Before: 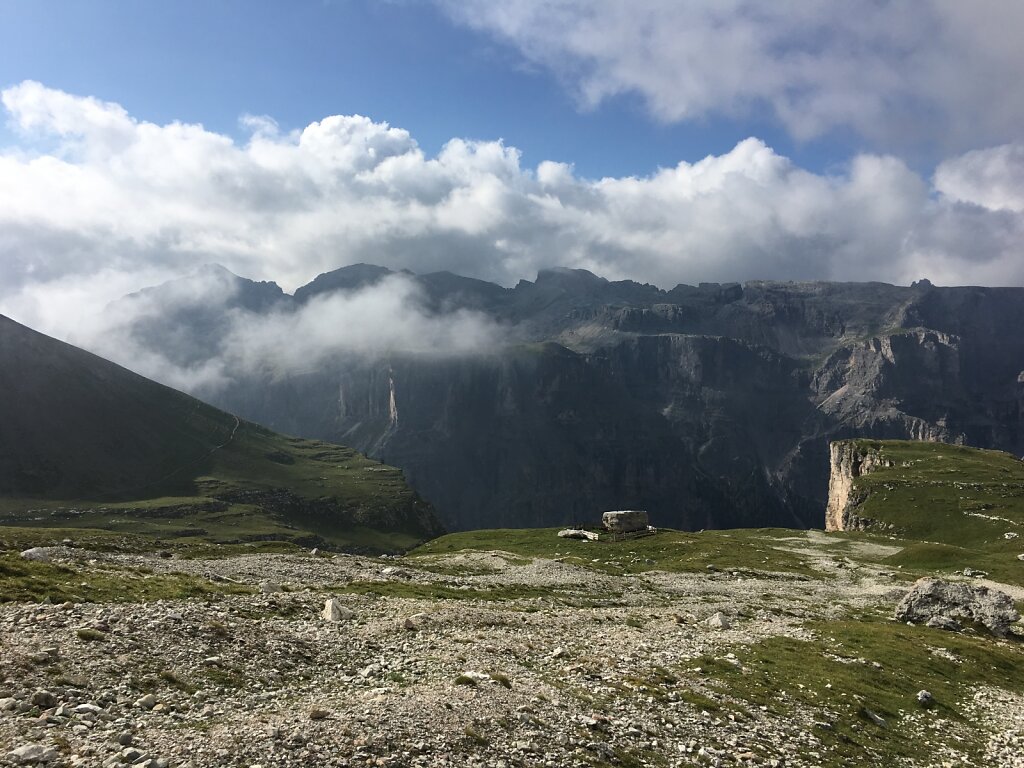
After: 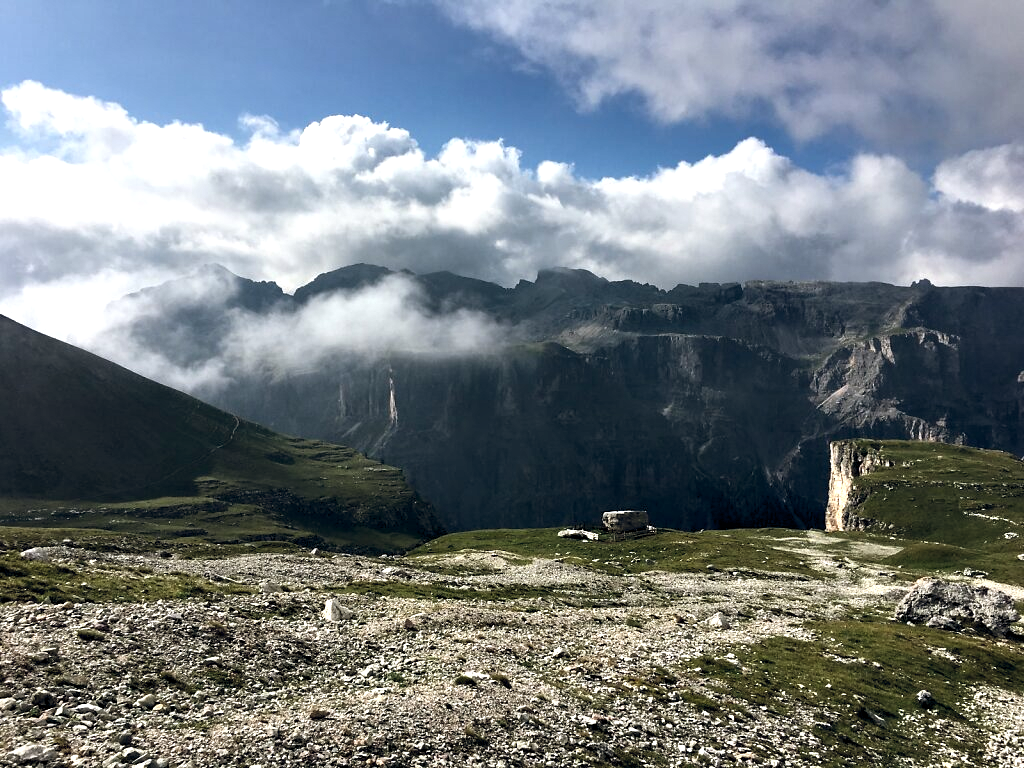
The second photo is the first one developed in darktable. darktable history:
contrast equalizer: octaves 7, y [[0.6 ×6], [0.55 ×6], [0 ×6], [0 ×6], [0 ×6]]
color balance rgb: shadows lift › chroma 3.88%, shadows lift › hue 88.52°, power › hue 214.65°, global offset › chroma 0.1%, global offset › hue 252.4°, contrast 4.45%
